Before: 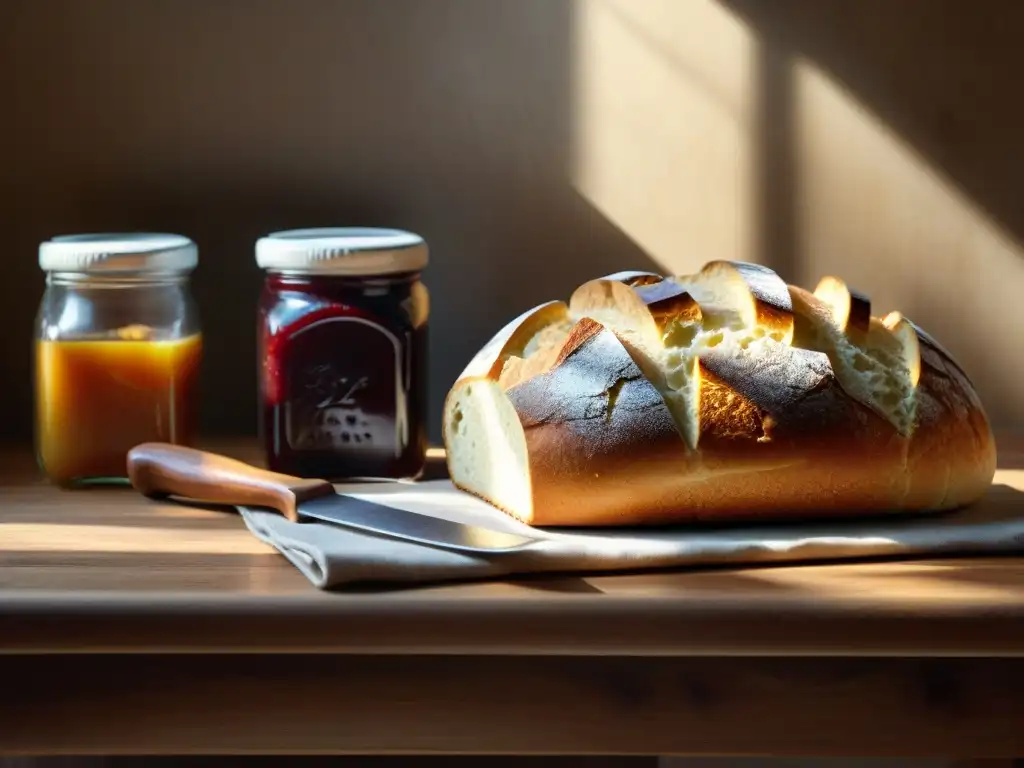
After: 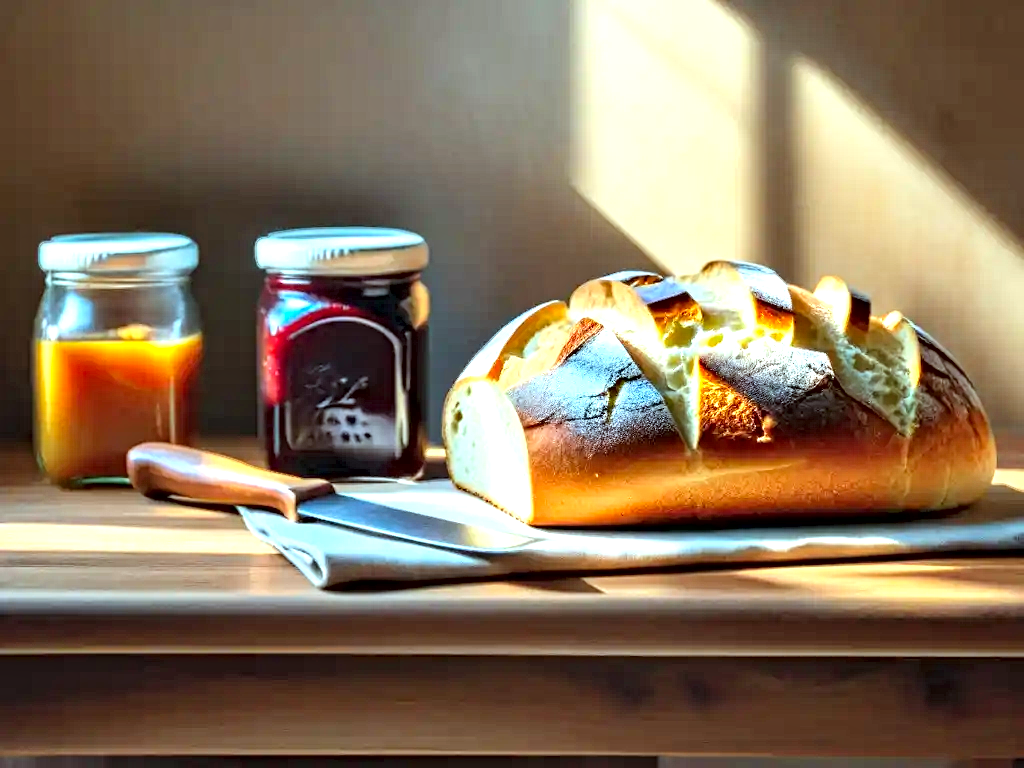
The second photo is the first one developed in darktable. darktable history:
exposure: black level correction 0, exposure 0.691 EV, compensate exposure bias true, compensate highlight preservation false
color correction: highlights a* -9.89, highlights b* -10.21
contrast brightness saturation: contrast 0.066, brightness 0.175, saturation 0.415
contrast equalizer: y [[0.5, 0.542, 0.583, 0.625, 0.667, 0.708], [0.5 ×6], [0.5 ×6], [0 ×6], [0 ×6]]
